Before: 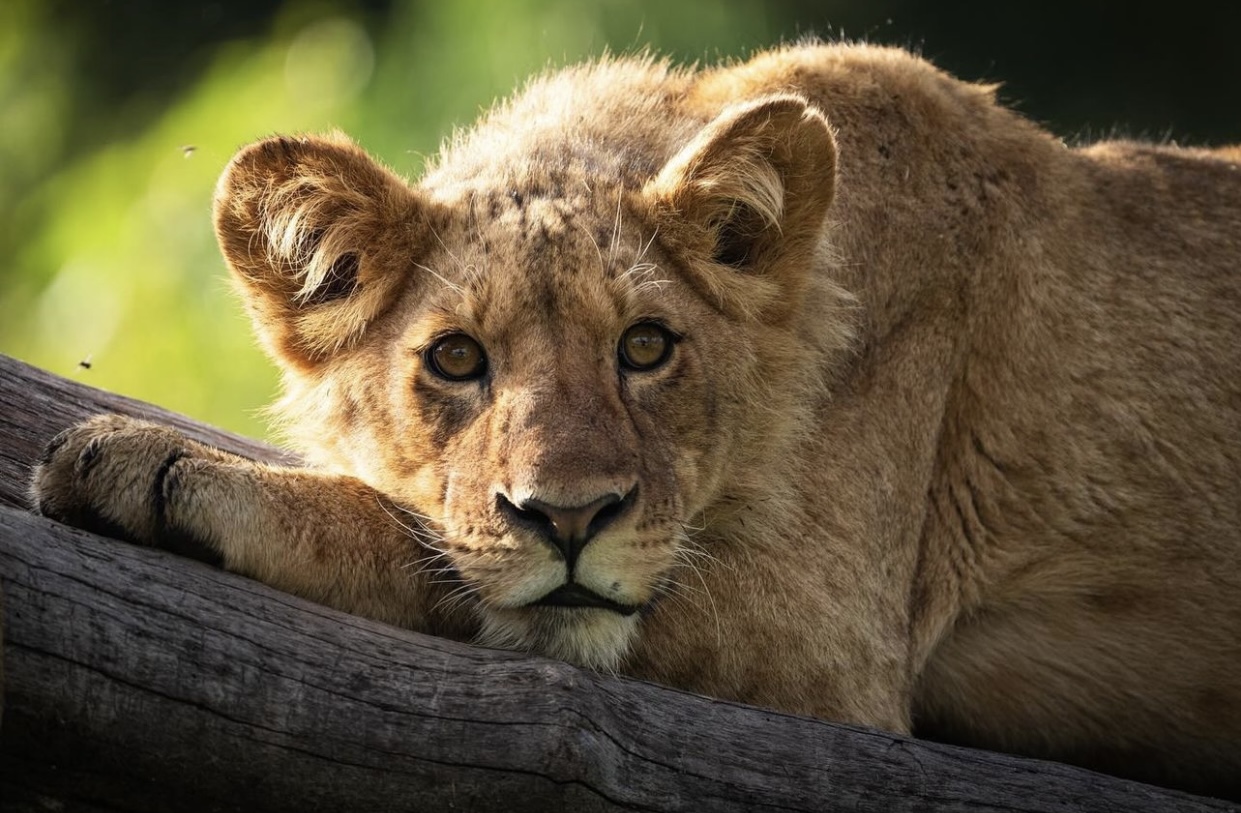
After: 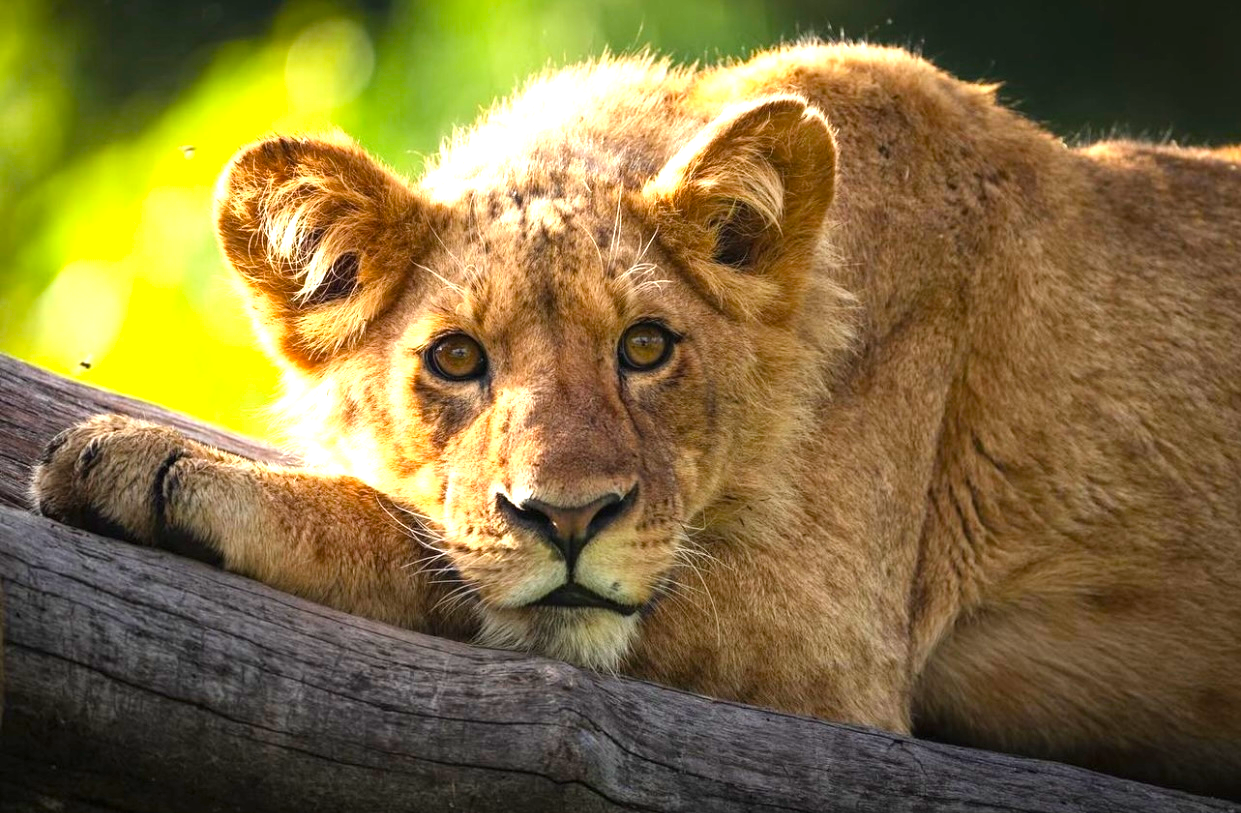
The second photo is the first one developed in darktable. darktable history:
color balance rgb: linear chroma grading › shadows -7.745%, linear chroma grading › global chroma 9.662%, perceptual saturation grading › global saturation 1.555%, perceptual saturation grading › highlights -1.822%, perceptual saturation grading › mid-tones 3.354%, perceptual saturation grading › shadows 7.034%, perceptual brilliance grading › global brilliance 9.729%, perceptual brilliance grading › shadows 15.039%, global vibrance 15.823%, saturation formula JzAzBz (2021)
exposure: black level correction 0, exposure 0.696 EV, compensate exposure bias true, compensate highlight preservation false
